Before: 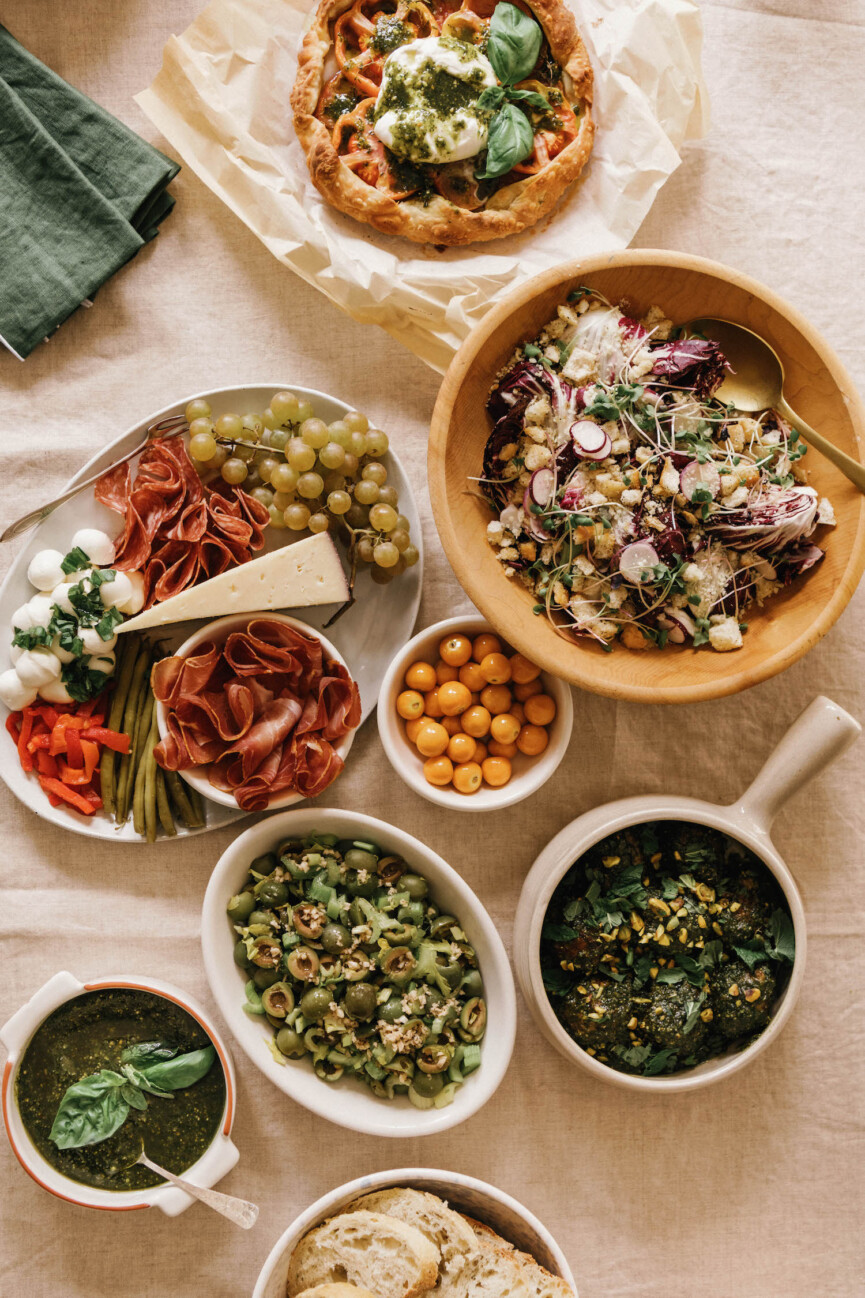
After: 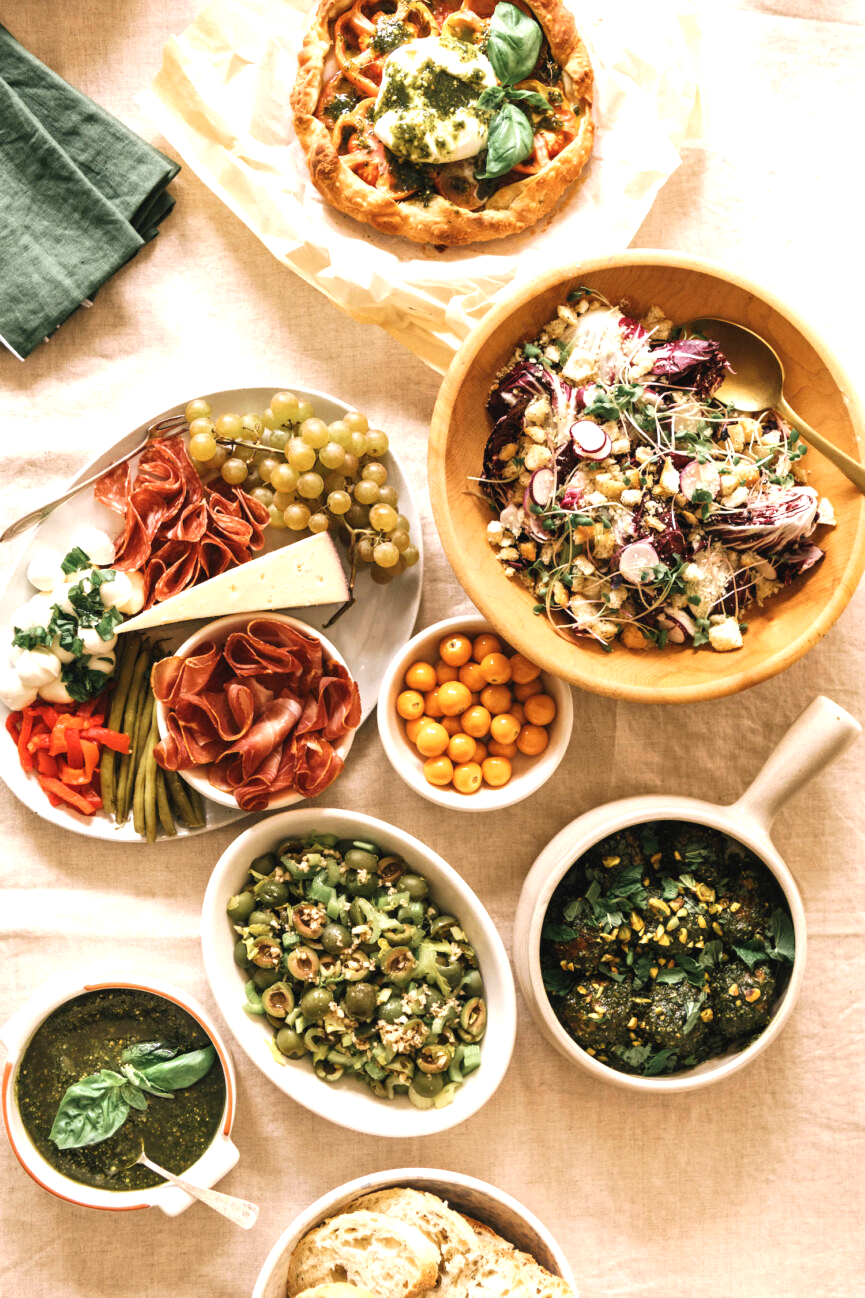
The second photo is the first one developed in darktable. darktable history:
exposure: black level correction 0, exposure 0.897 EV, compensate exposure bias true, compensate highlight preservation false
